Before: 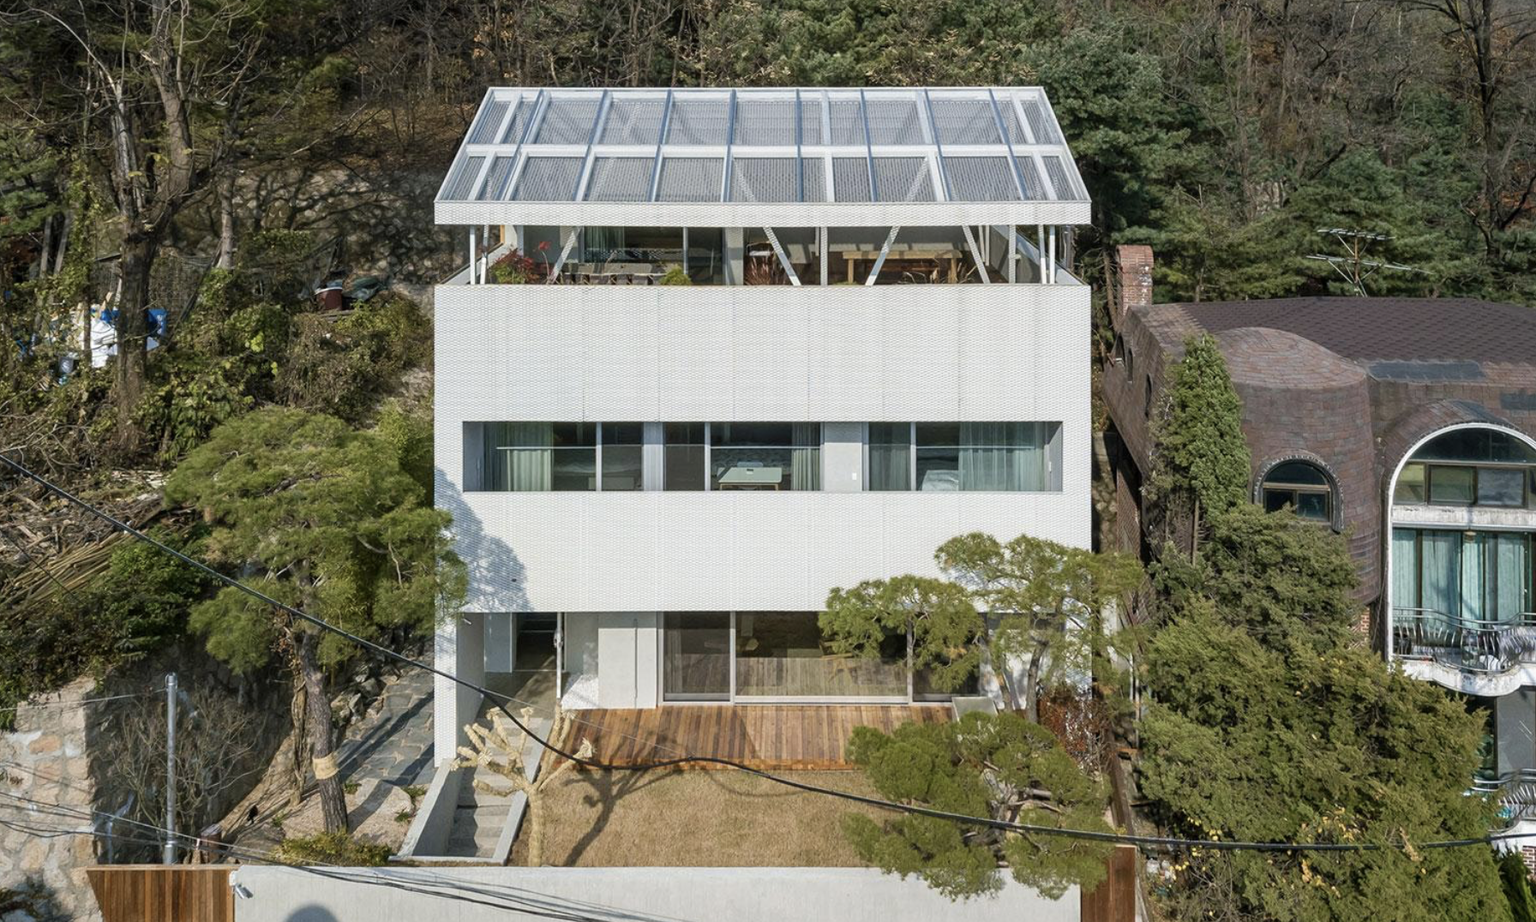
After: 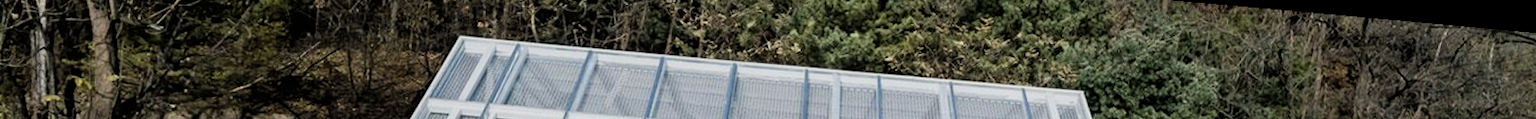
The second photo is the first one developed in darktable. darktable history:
filmic rgb: black relative exposure -5 EV, white relative exposure 3.5 EV, hardness 3.19, contrast 1.2, highlights saturation mix -30%
crop and rotate: left 9.644%, top 9.491%, right 6.021%, bottom 80.509%
rotate and perspective: rotation 5.12°, automatic cropping off
